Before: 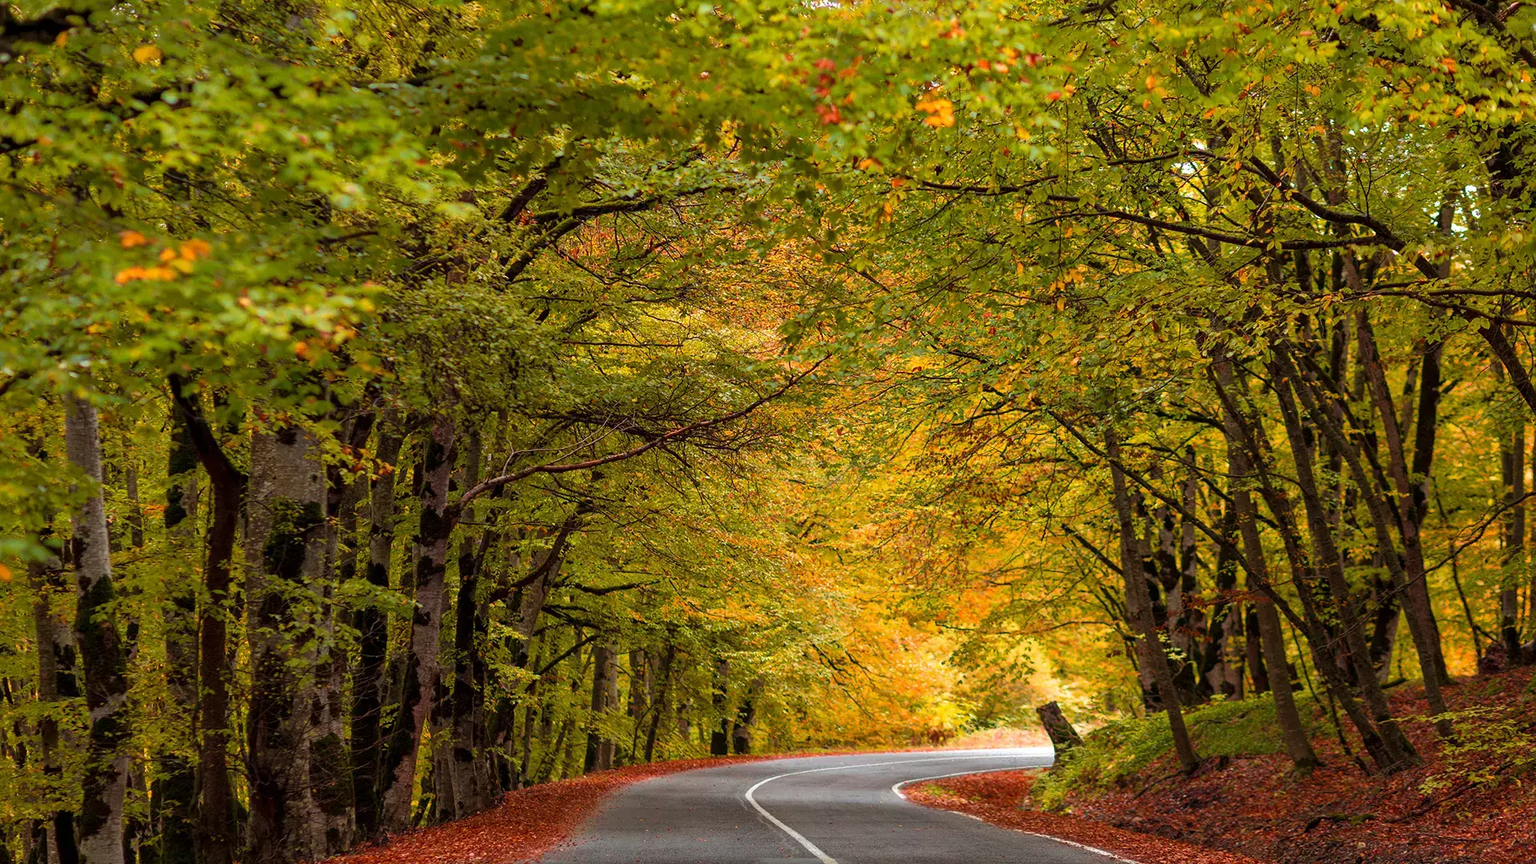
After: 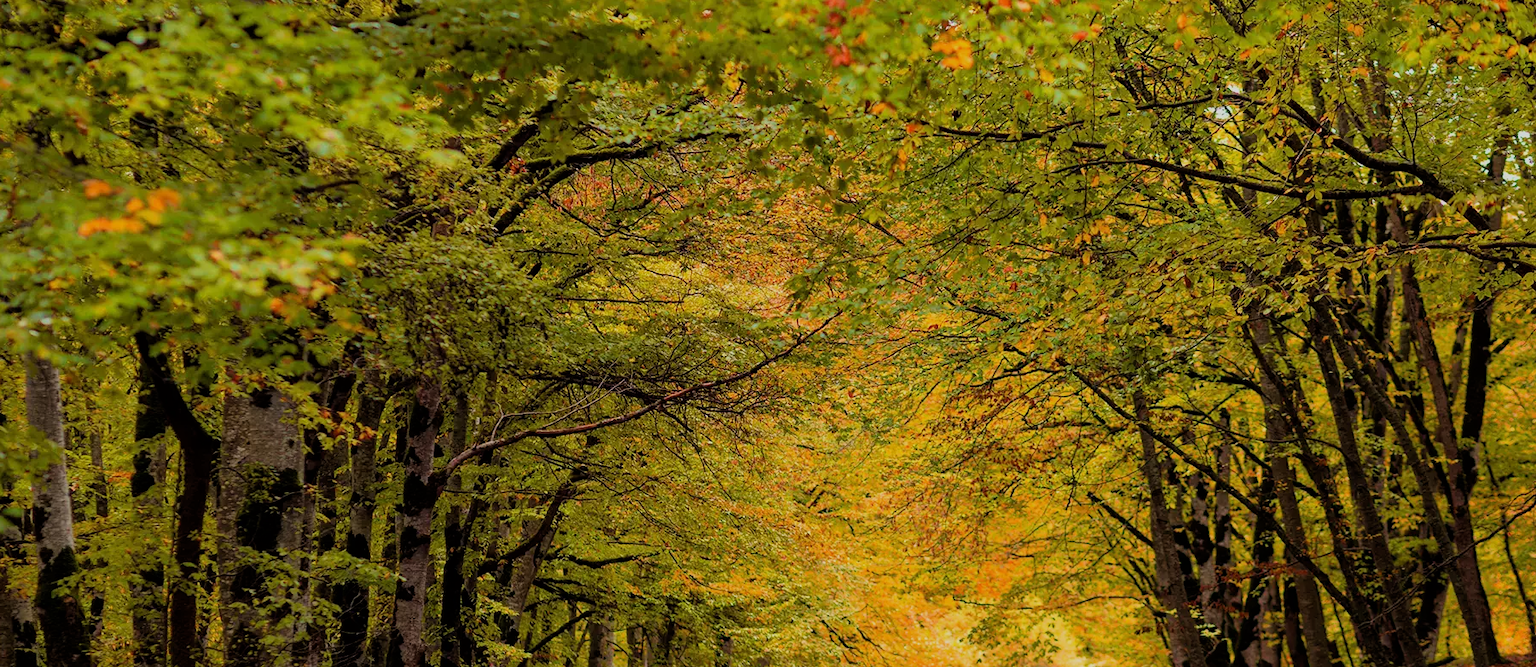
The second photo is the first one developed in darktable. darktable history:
crop: left 2.737%, top 7.287%, right 3.421%, bottom 20.179%
filmic rgb: black relative exposure -7.65 EV, white relative exposure 4.56 EV, hardness 3.61, color science v6 (2022)
